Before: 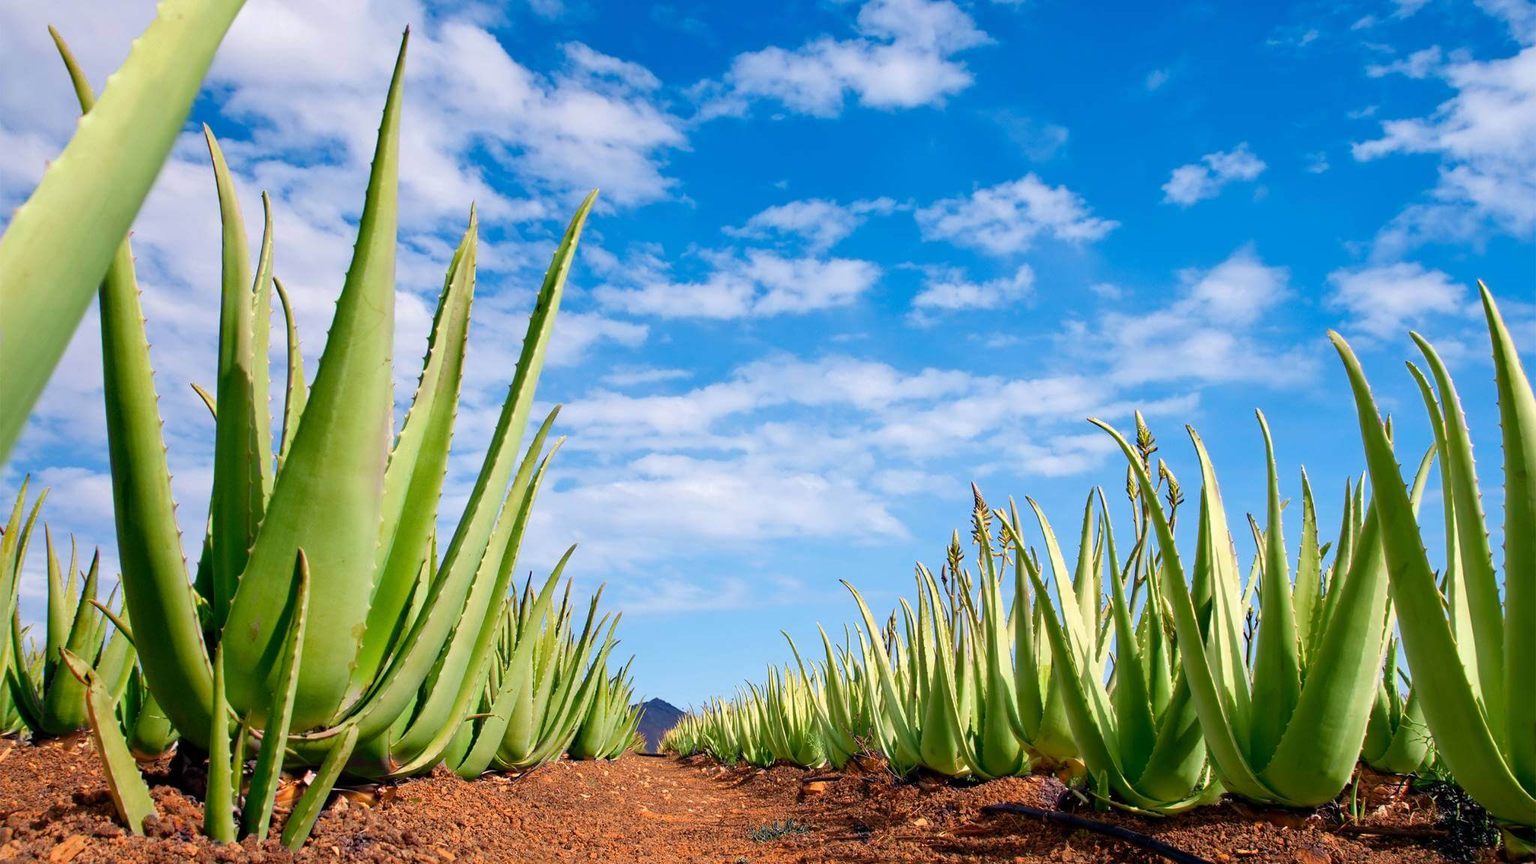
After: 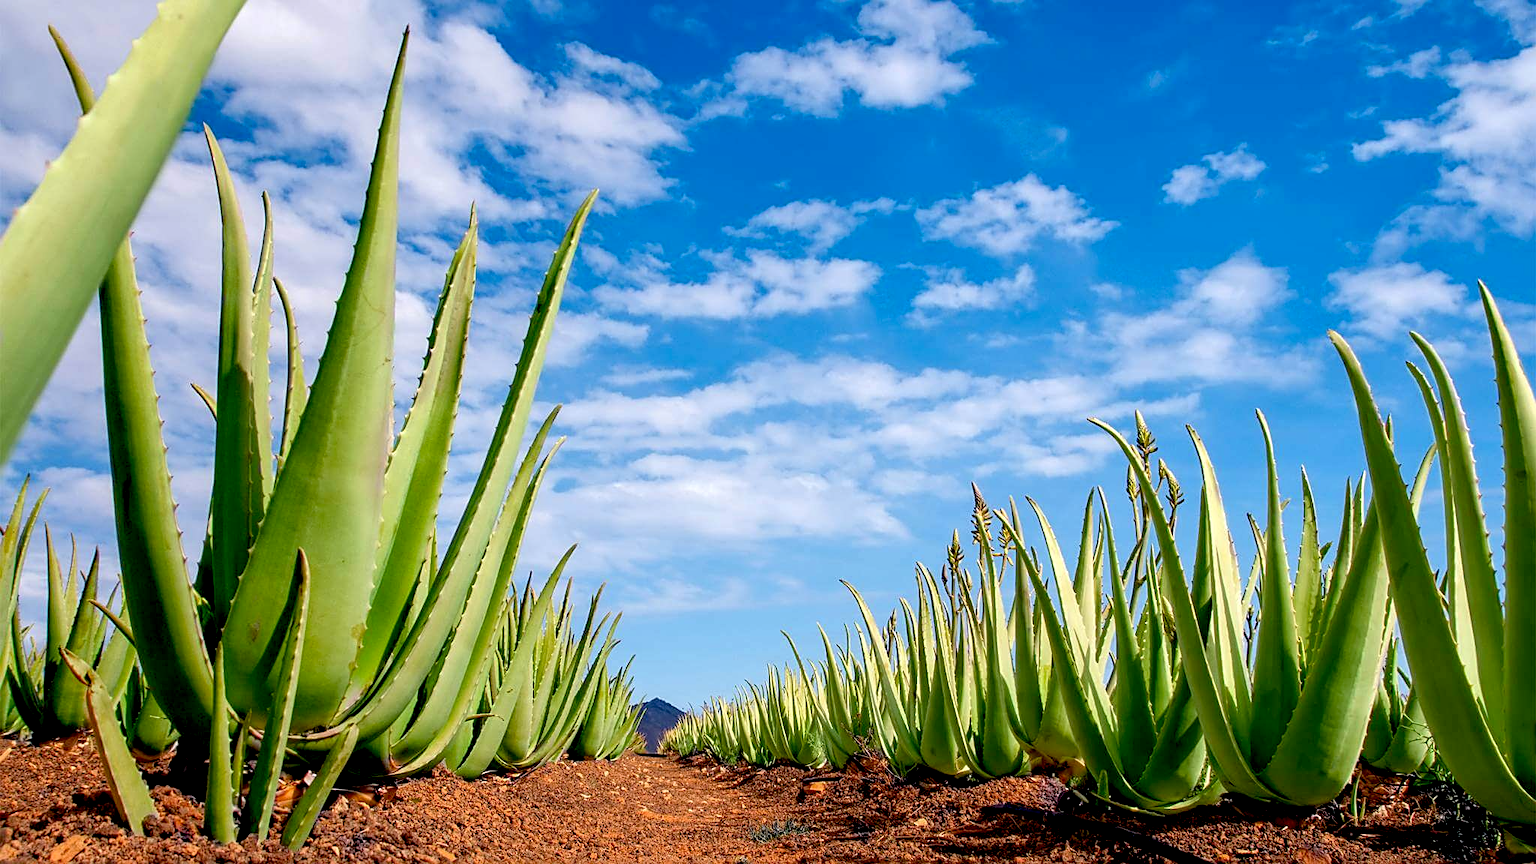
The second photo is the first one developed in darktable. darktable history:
exposure: black level correction 0.016, exposure -0.007 EV, compensate highlight preservation false
sharpen: on, module defaults
local contrast: on, module defaults
